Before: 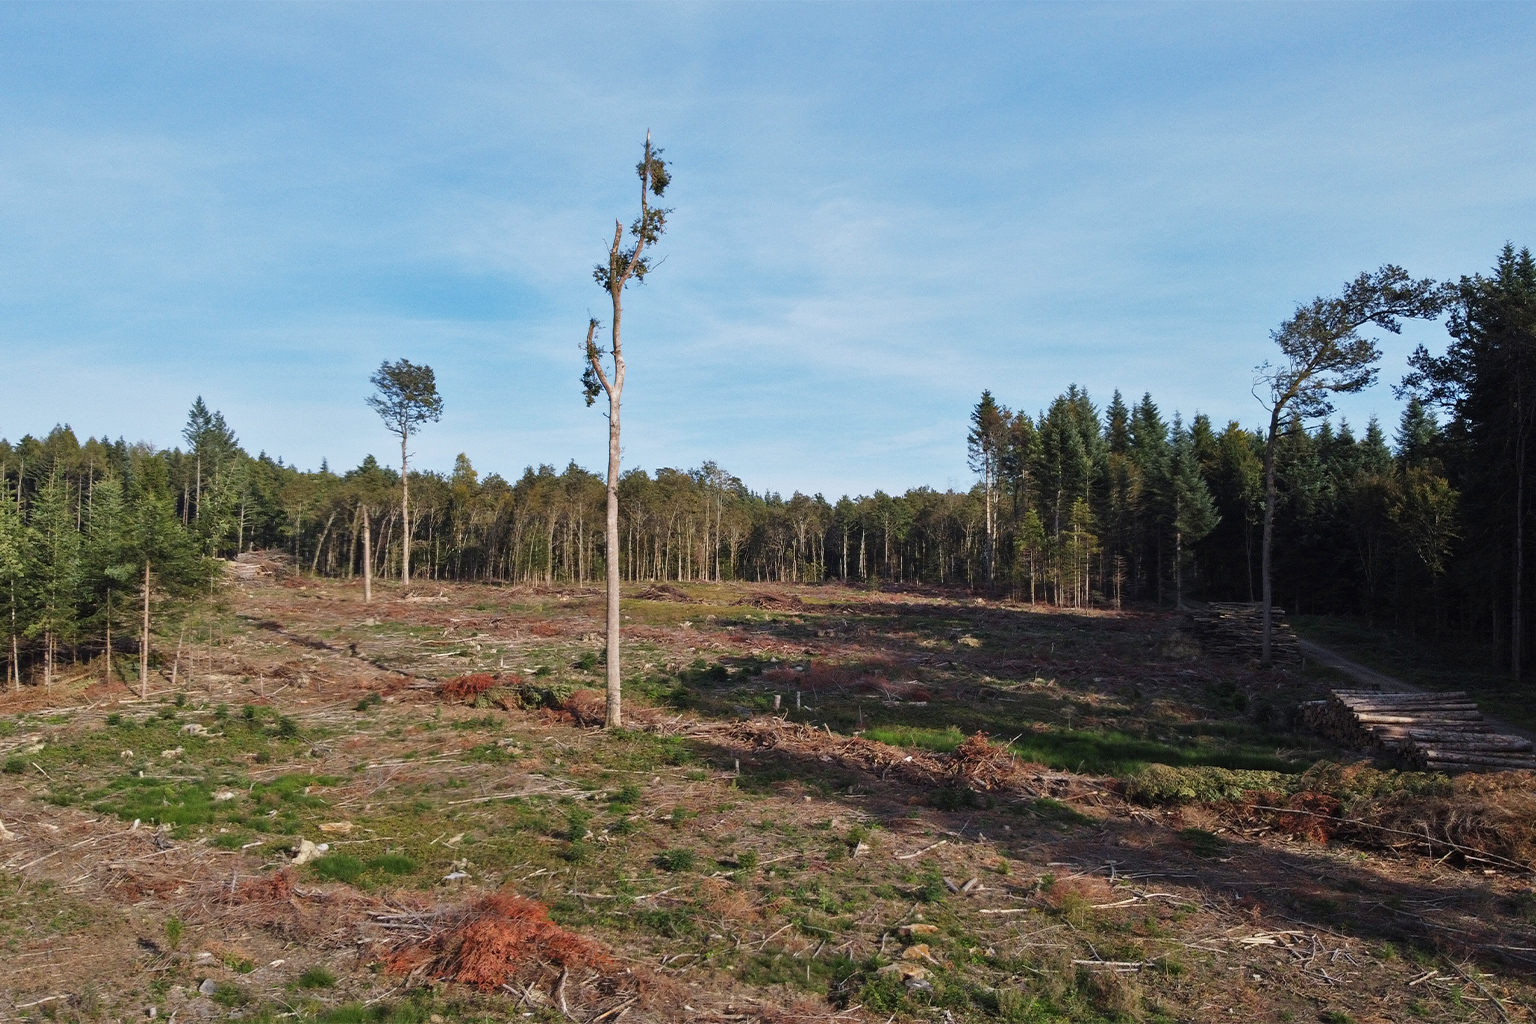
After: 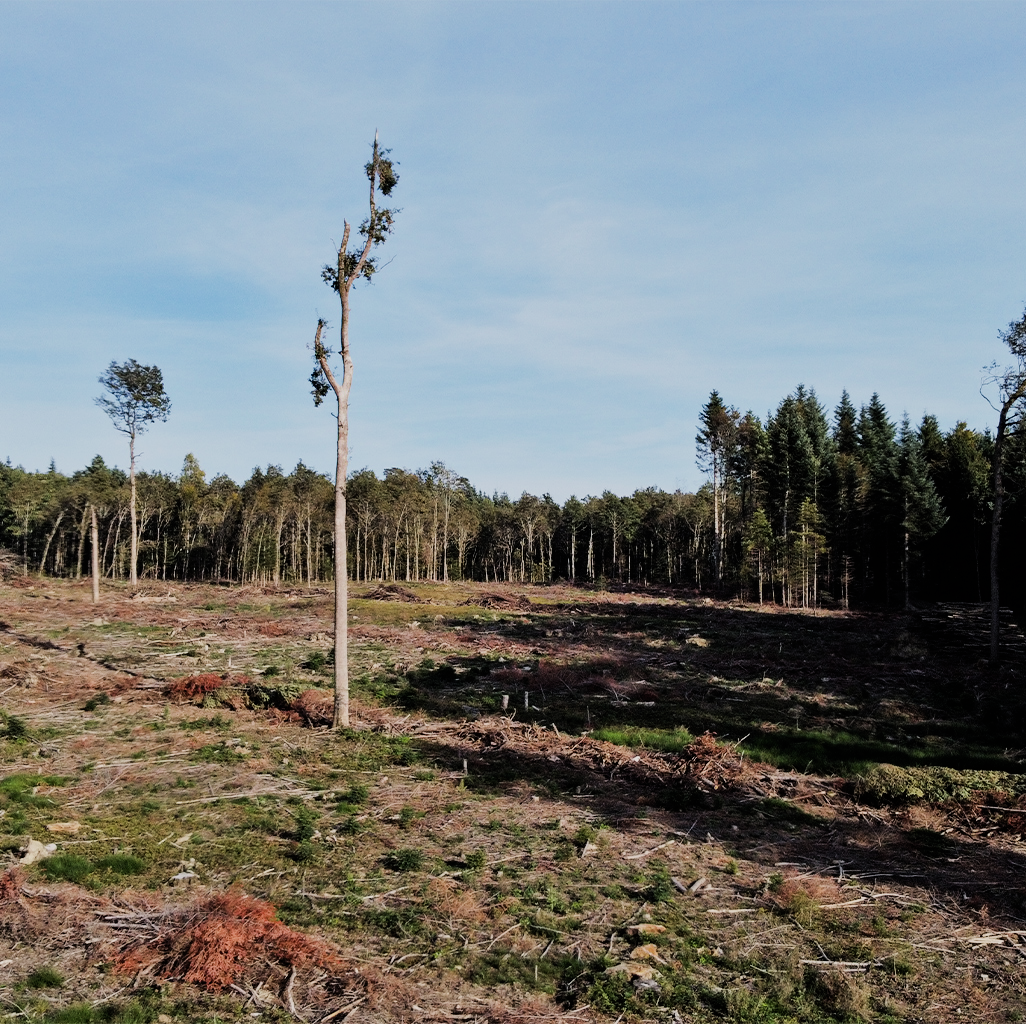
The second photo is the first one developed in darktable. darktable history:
crop and rotate: left 17.732%, right 15.423%
filmic rgb: black relative exposure -6.82 EV, white relative exposure 5.89 EV, hardness 2.71
tone equalizer: -8 EV -0.75 EV, -7 EV -0.7 EV, -6 EV -0.6 EV, -5 EV -0.4 EV, -3 EV 0.4 EV, -2 EV 0.6 EV, -1 EV 0.7 EV, +0 EV 0.75 EV, edges refinement/feathering 500, mask exposure compensation -1.57 EV, preserve details no
